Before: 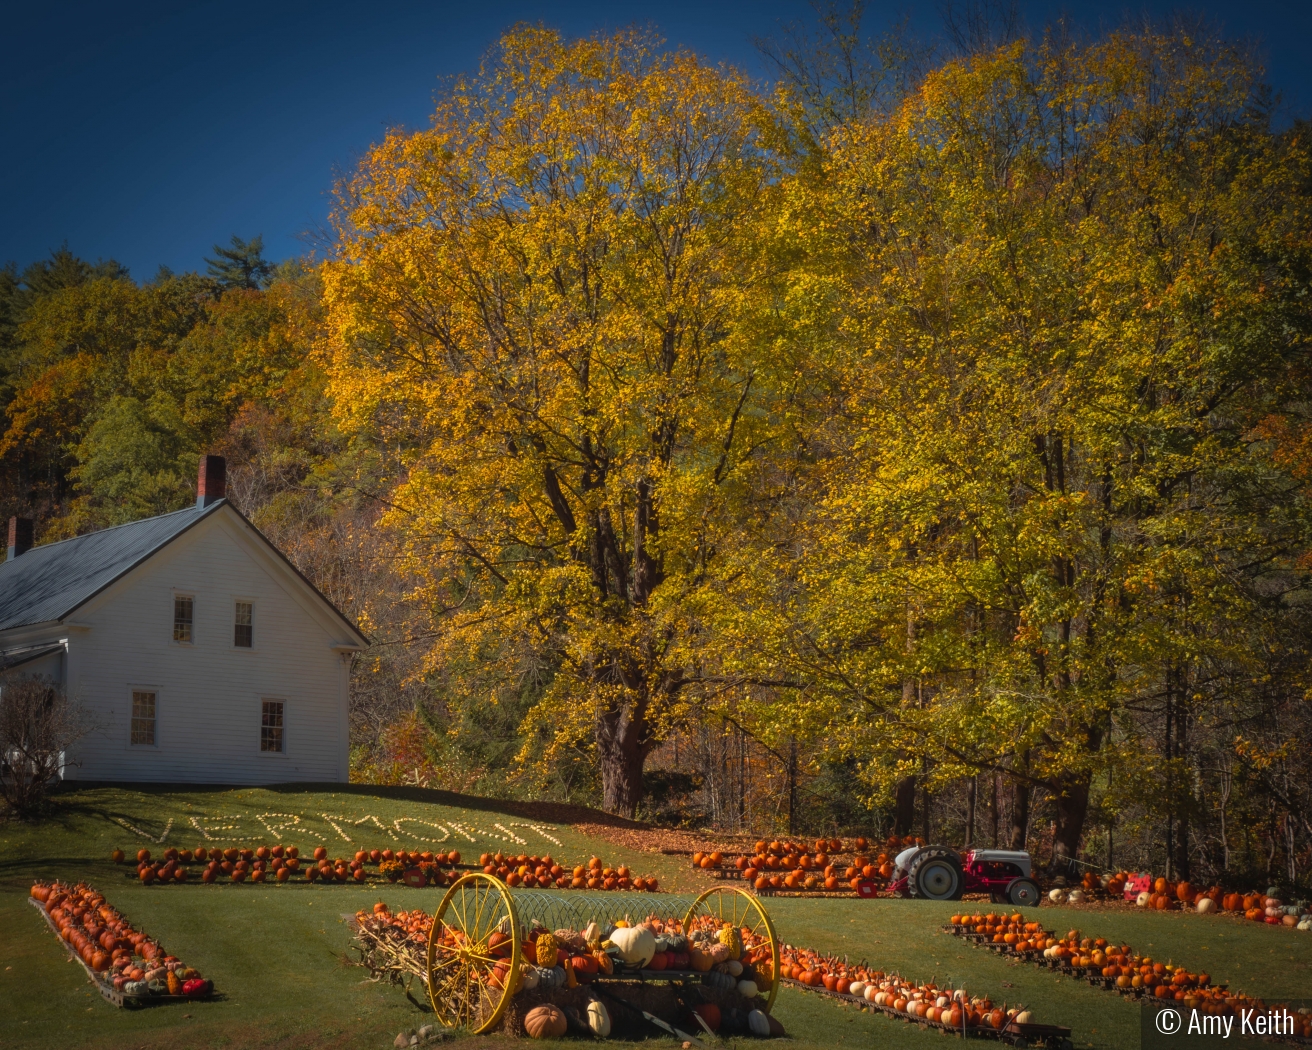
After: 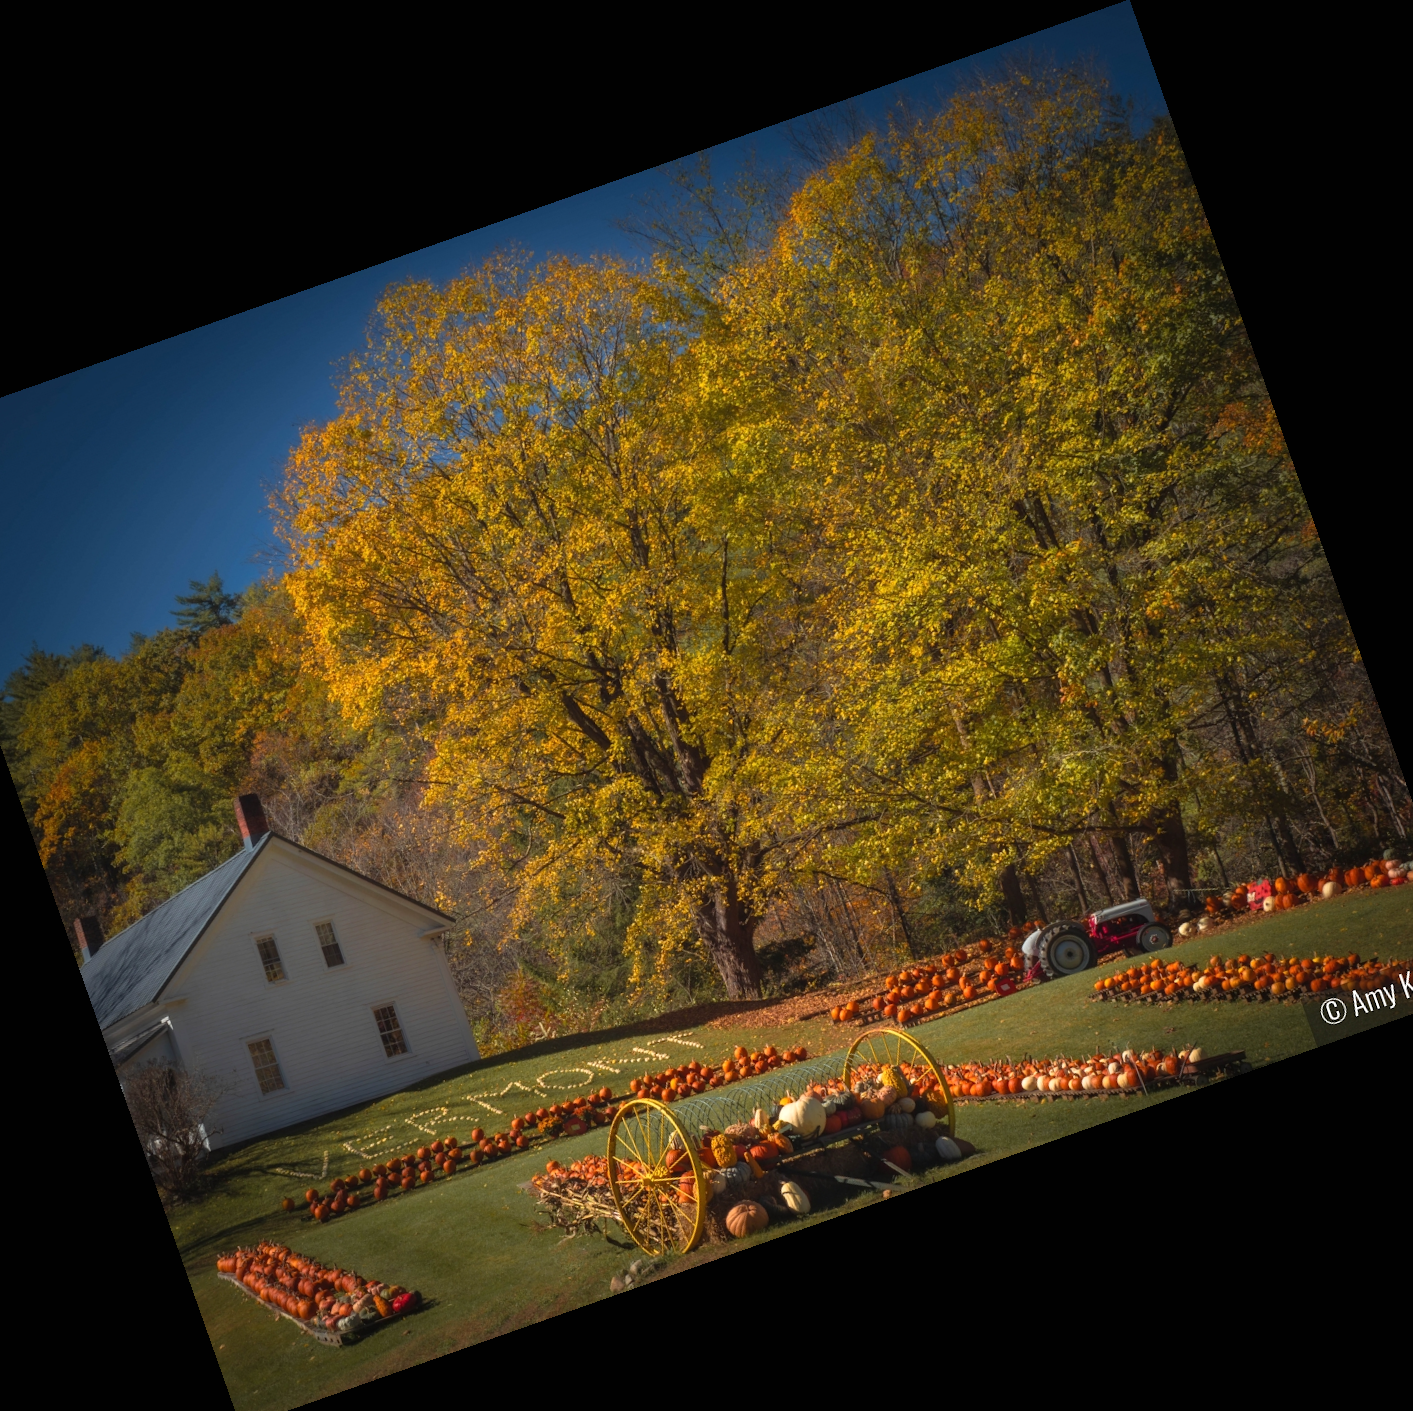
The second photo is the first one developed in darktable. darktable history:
exposure: black level correction 0, exposure 0.2 EV, compensate exposure bias true, compensate highlight preservation false
crop and rotate: angle 19.43°, left 6.812%, right 4.125%, bottom 1.087%
